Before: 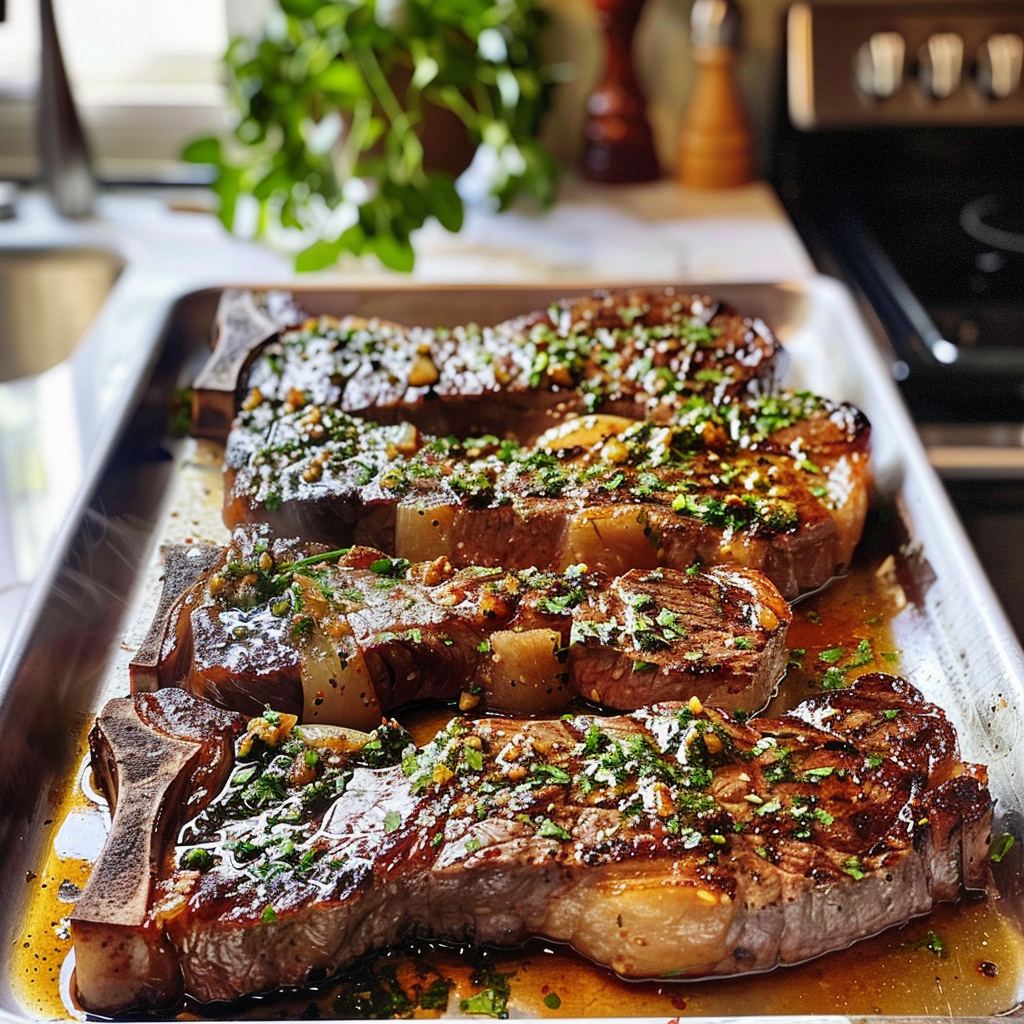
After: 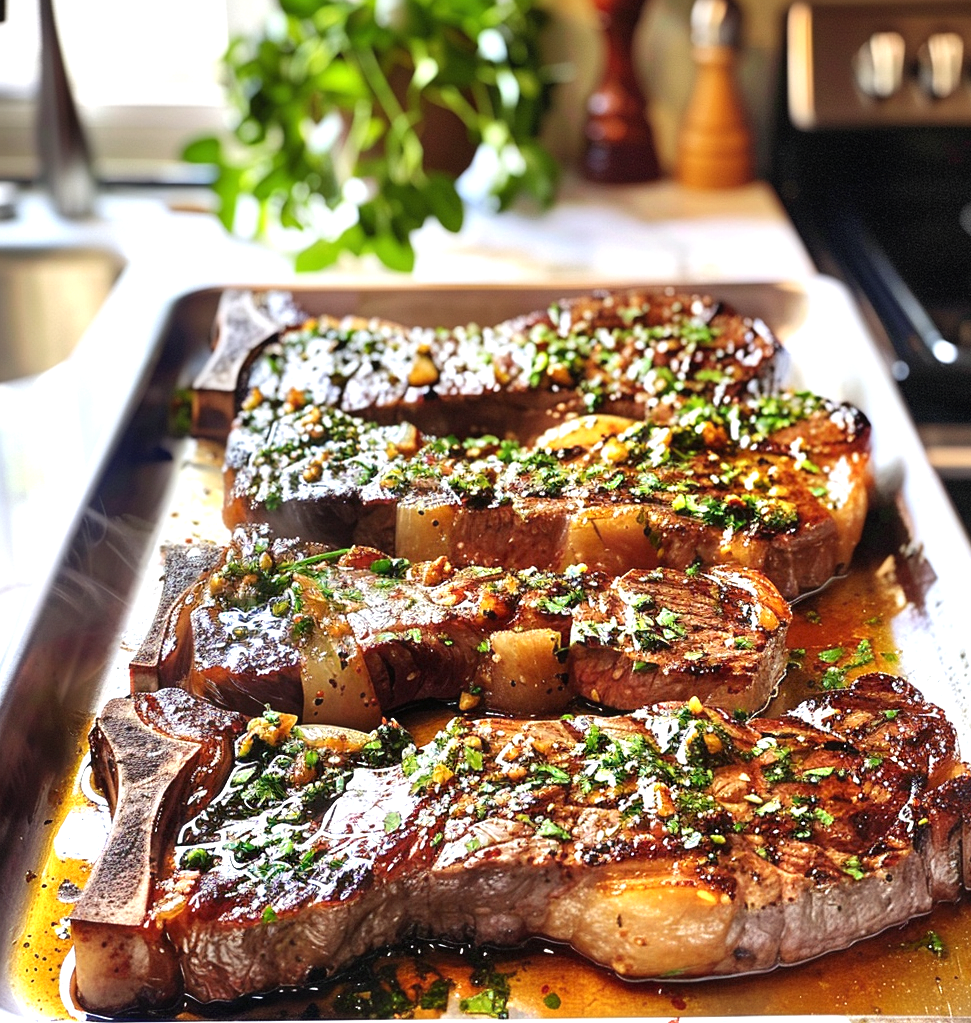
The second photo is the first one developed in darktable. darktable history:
exposure: black level correction 0, exposure 0.7 EV, compensate exposure bias true, compensate highlight preservation false
crop and rotate: right 5.167%
